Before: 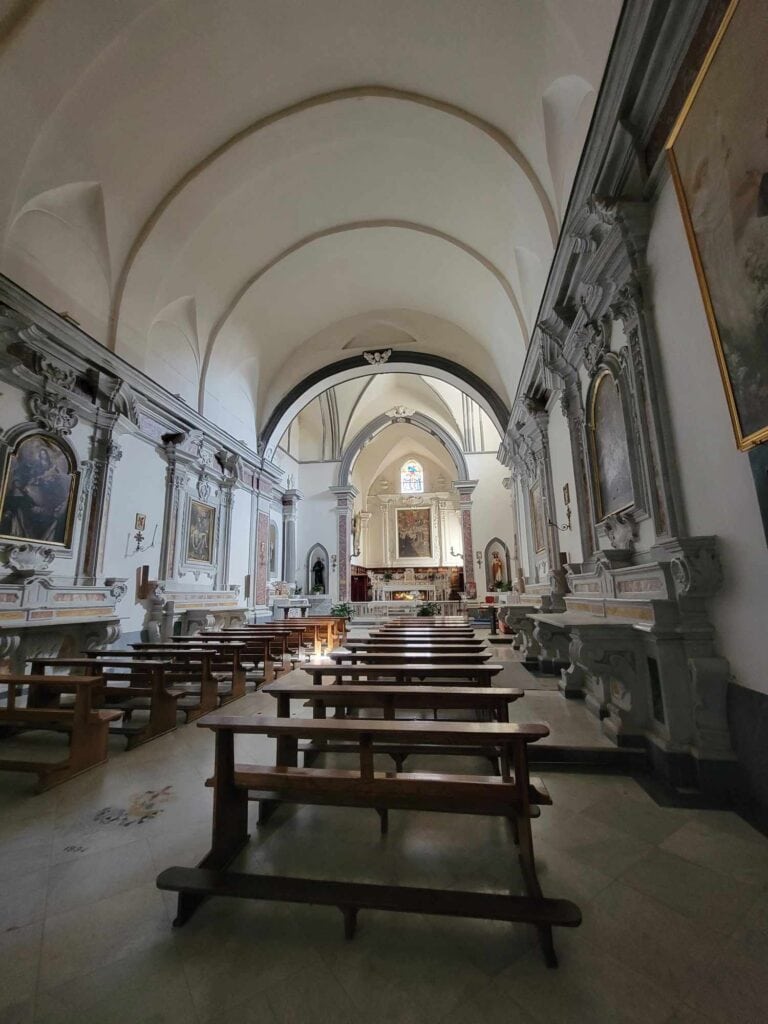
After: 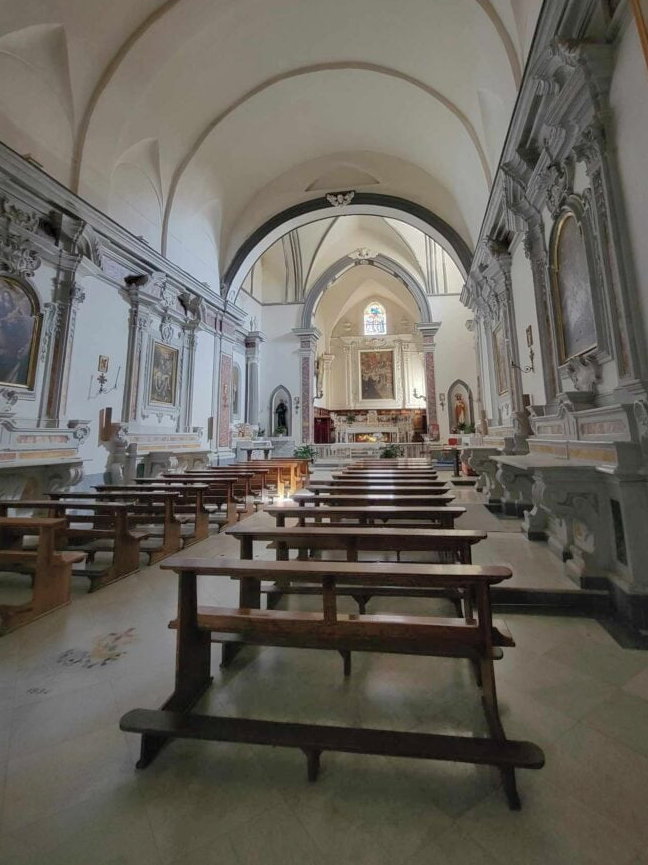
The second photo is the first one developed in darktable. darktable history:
crop and rotate: left 4.863%, top 15.474%, right 10.692%
shadows and highlights: shadows 59.29, highlights -59.87
